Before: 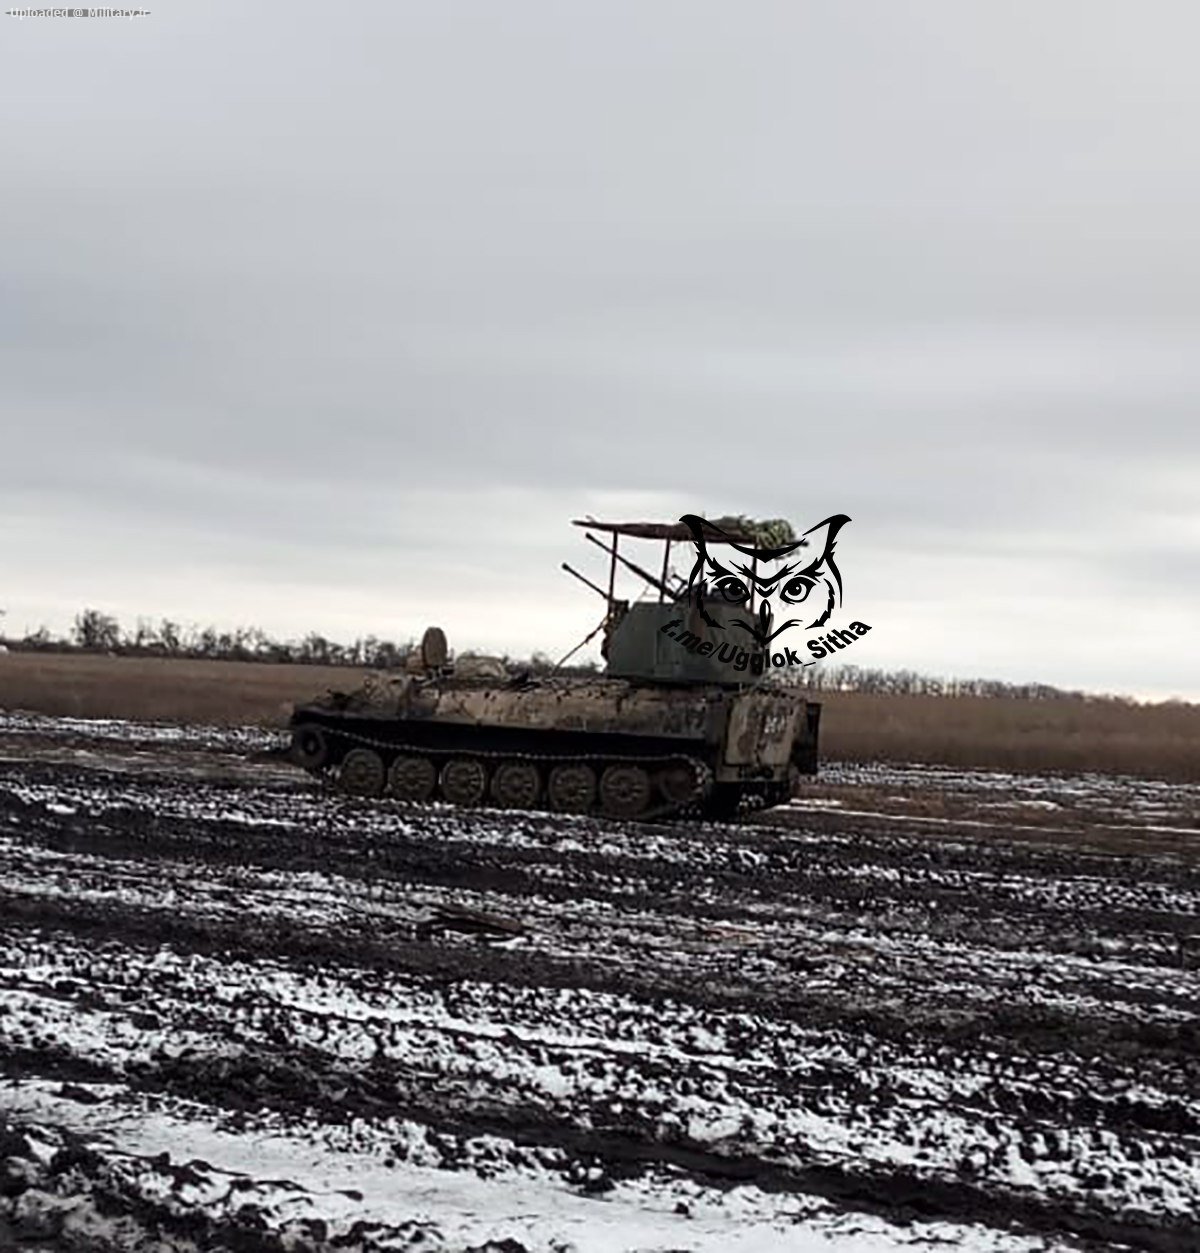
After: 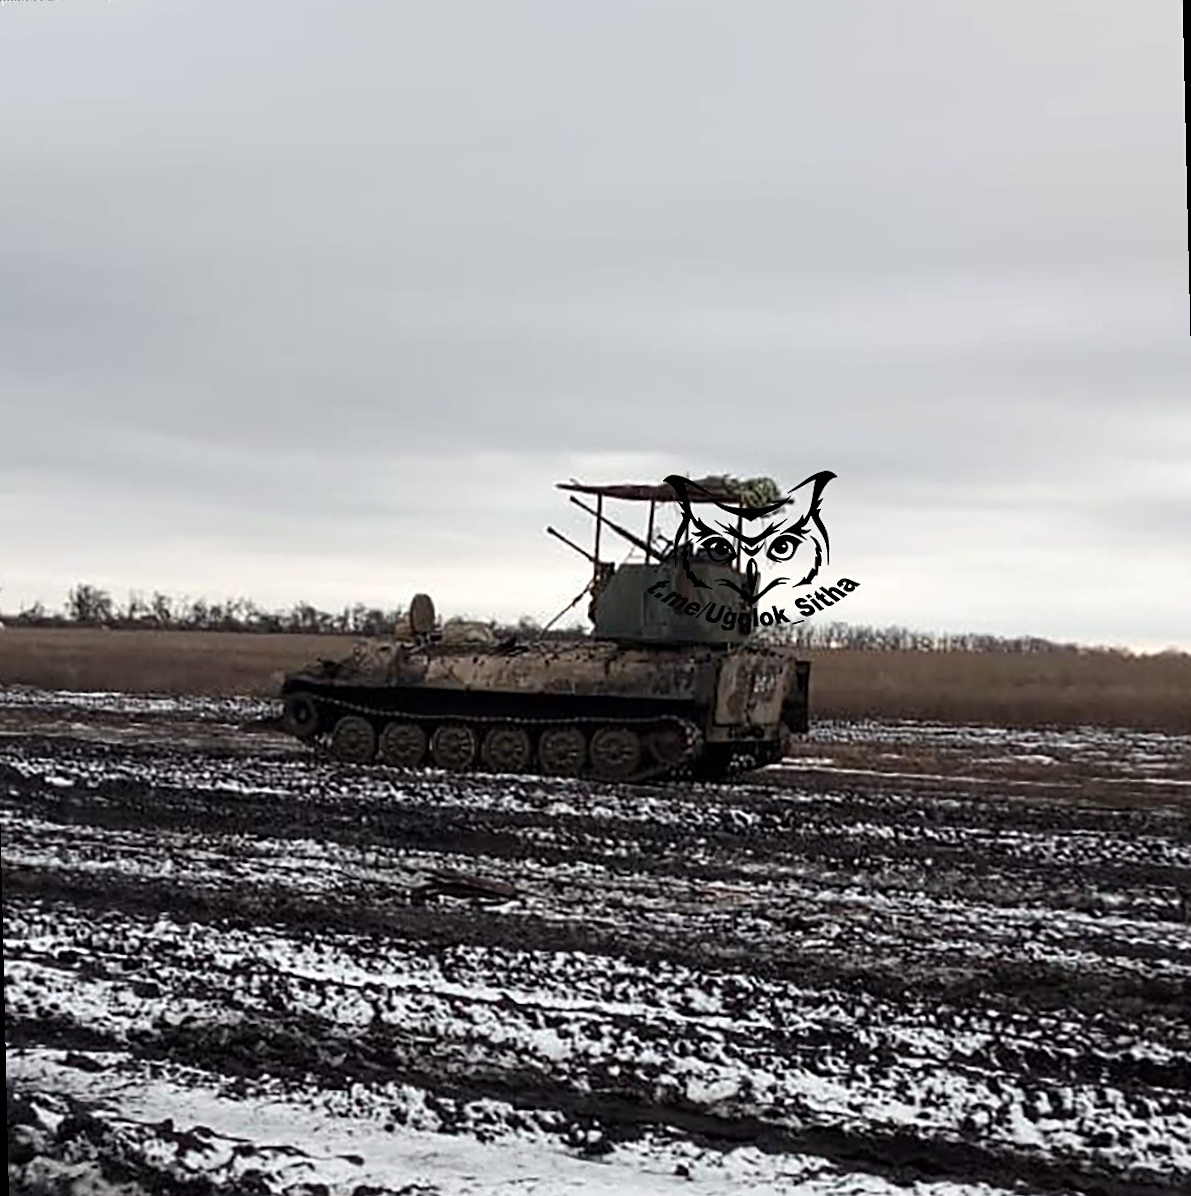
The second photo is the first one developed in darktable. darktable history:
sharpen: amount 0.2
rotate and perspective: rotation -1.32°, lens shift (horizontal) -0.031, crop left 0.015, crop right 0.985, crop top 0.047, crop bottom 0.982
